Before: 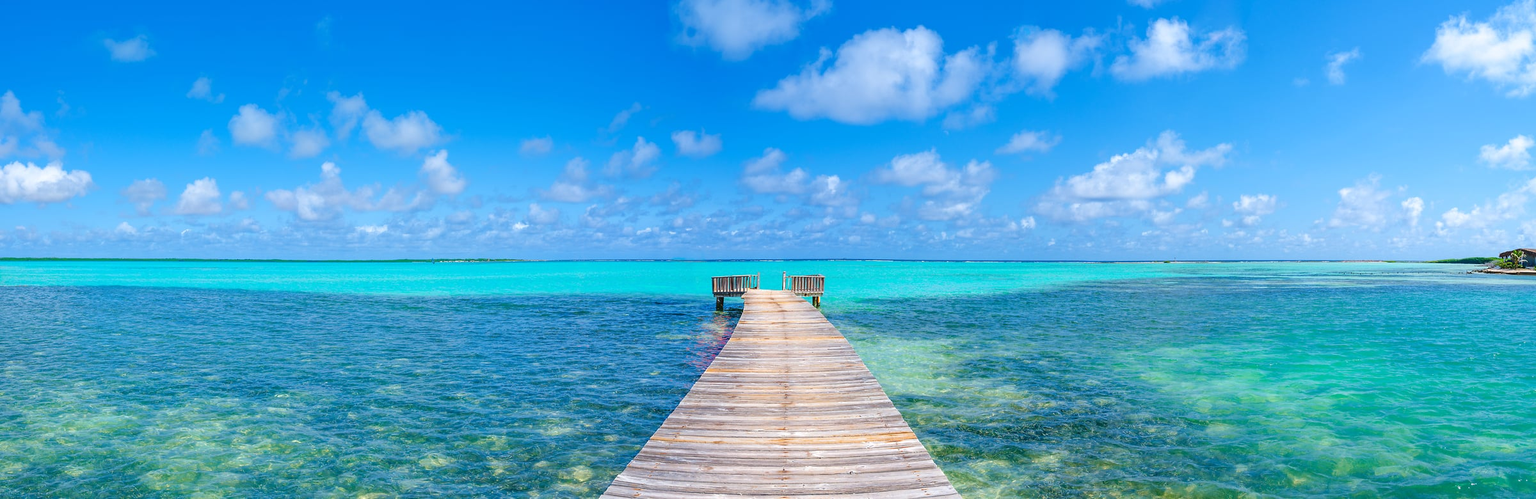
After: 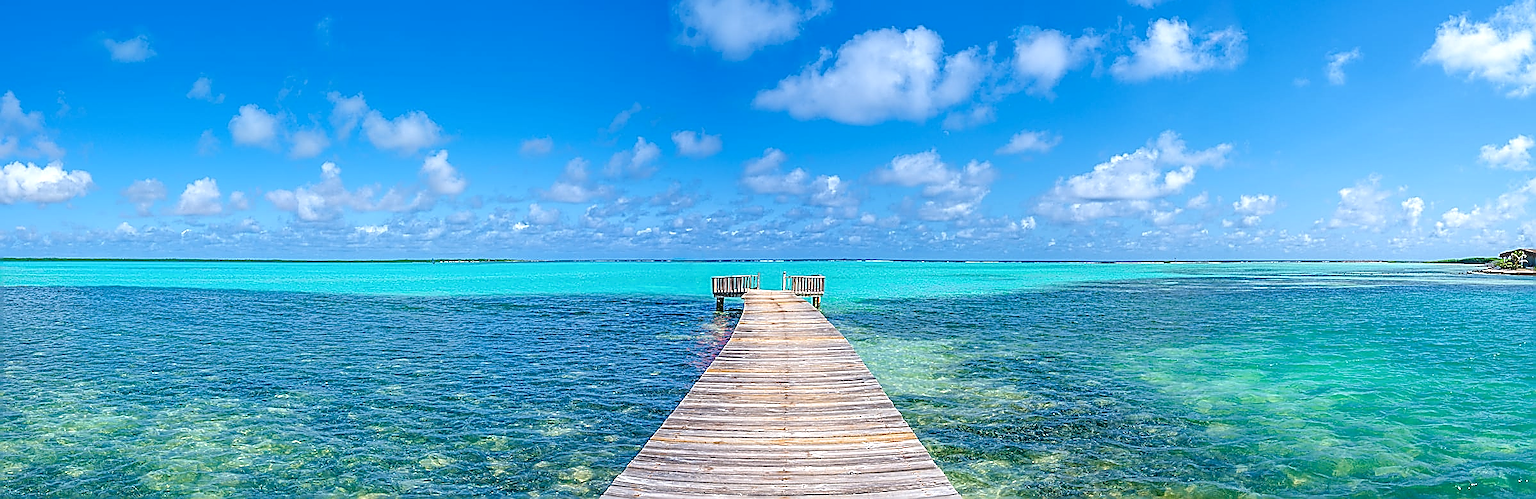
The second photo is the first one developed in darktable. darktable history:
sharpen: amount 1.861
local contrast: on, module defaults
